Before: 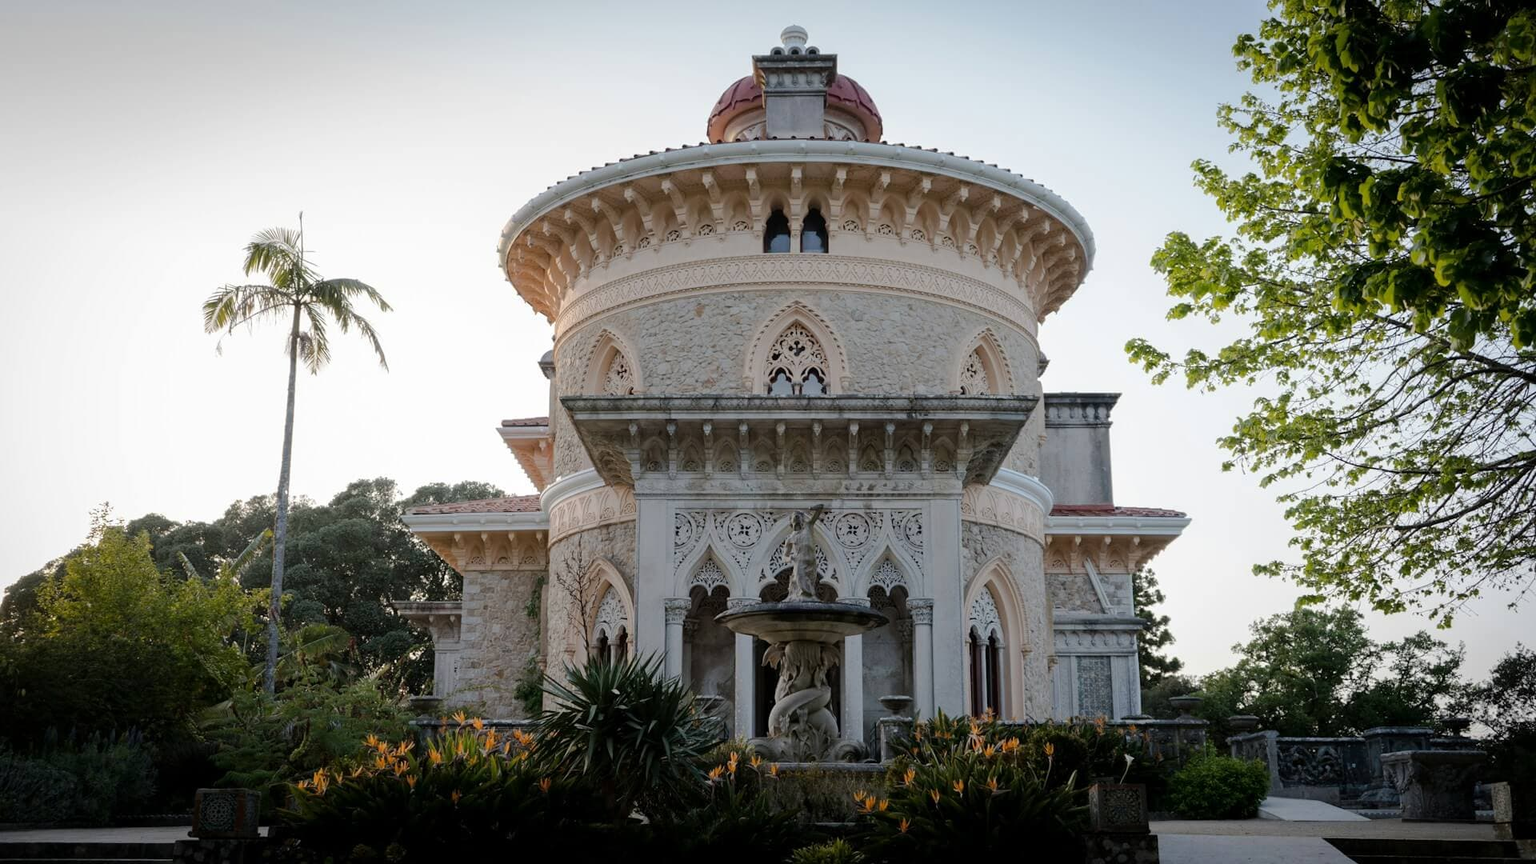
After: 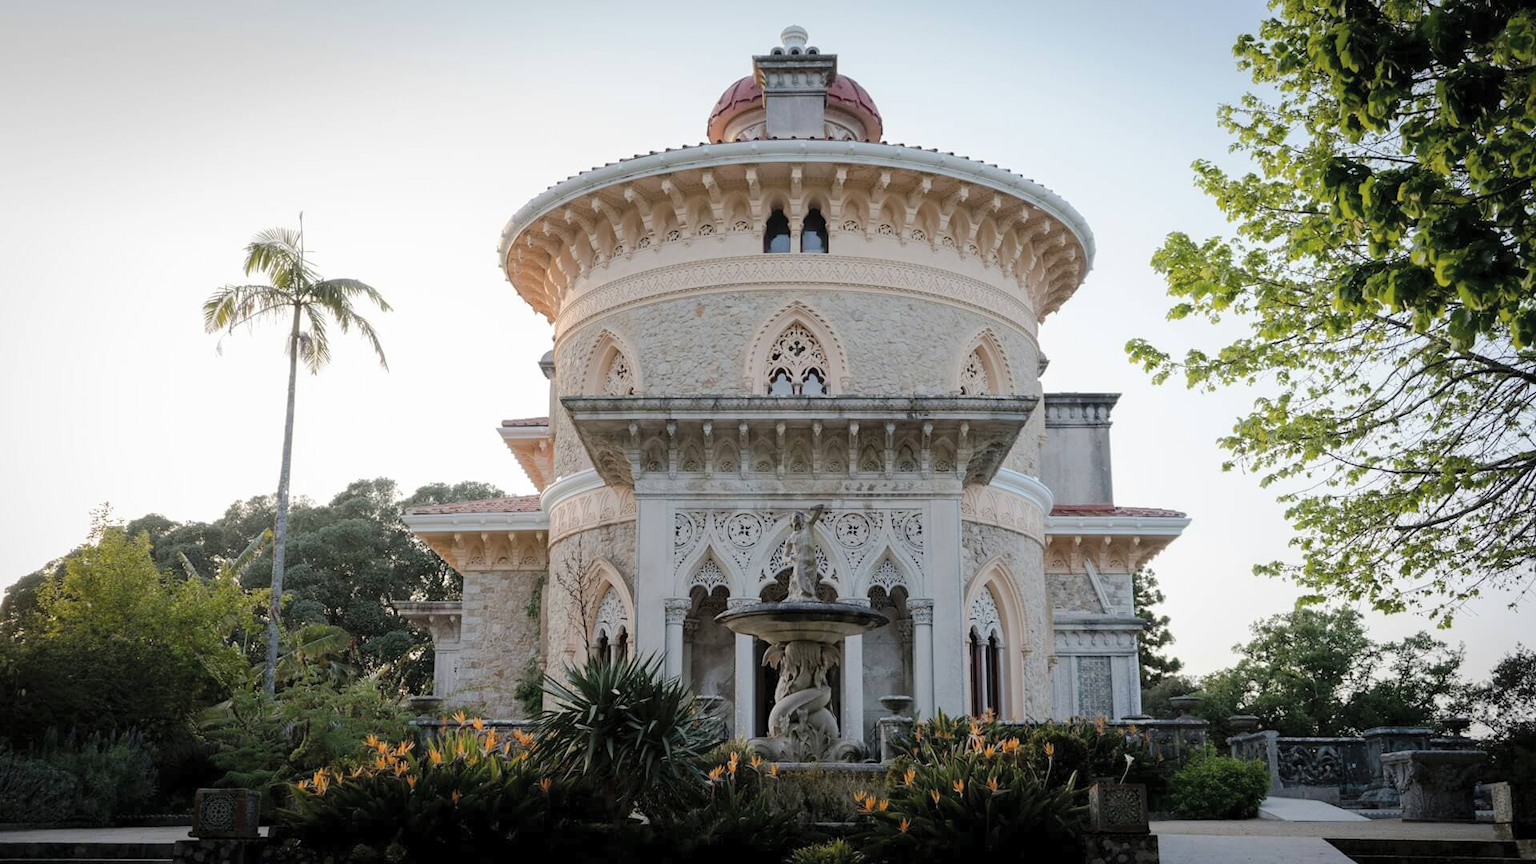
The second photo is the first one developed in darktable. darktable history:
exposure: compensate highlight preservation false
contrast brightness saturation: brightness 0.145
